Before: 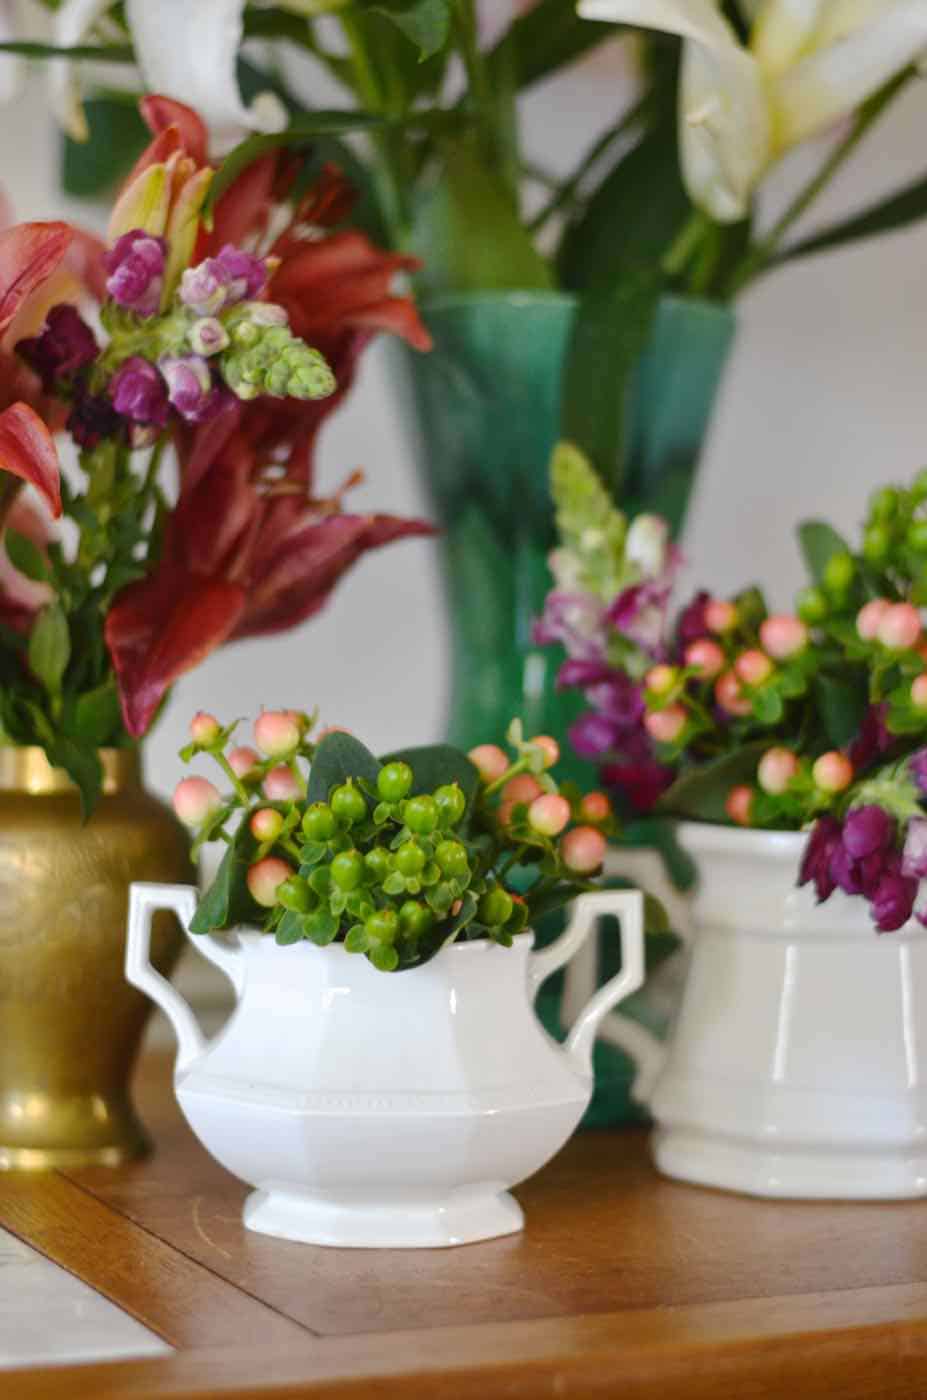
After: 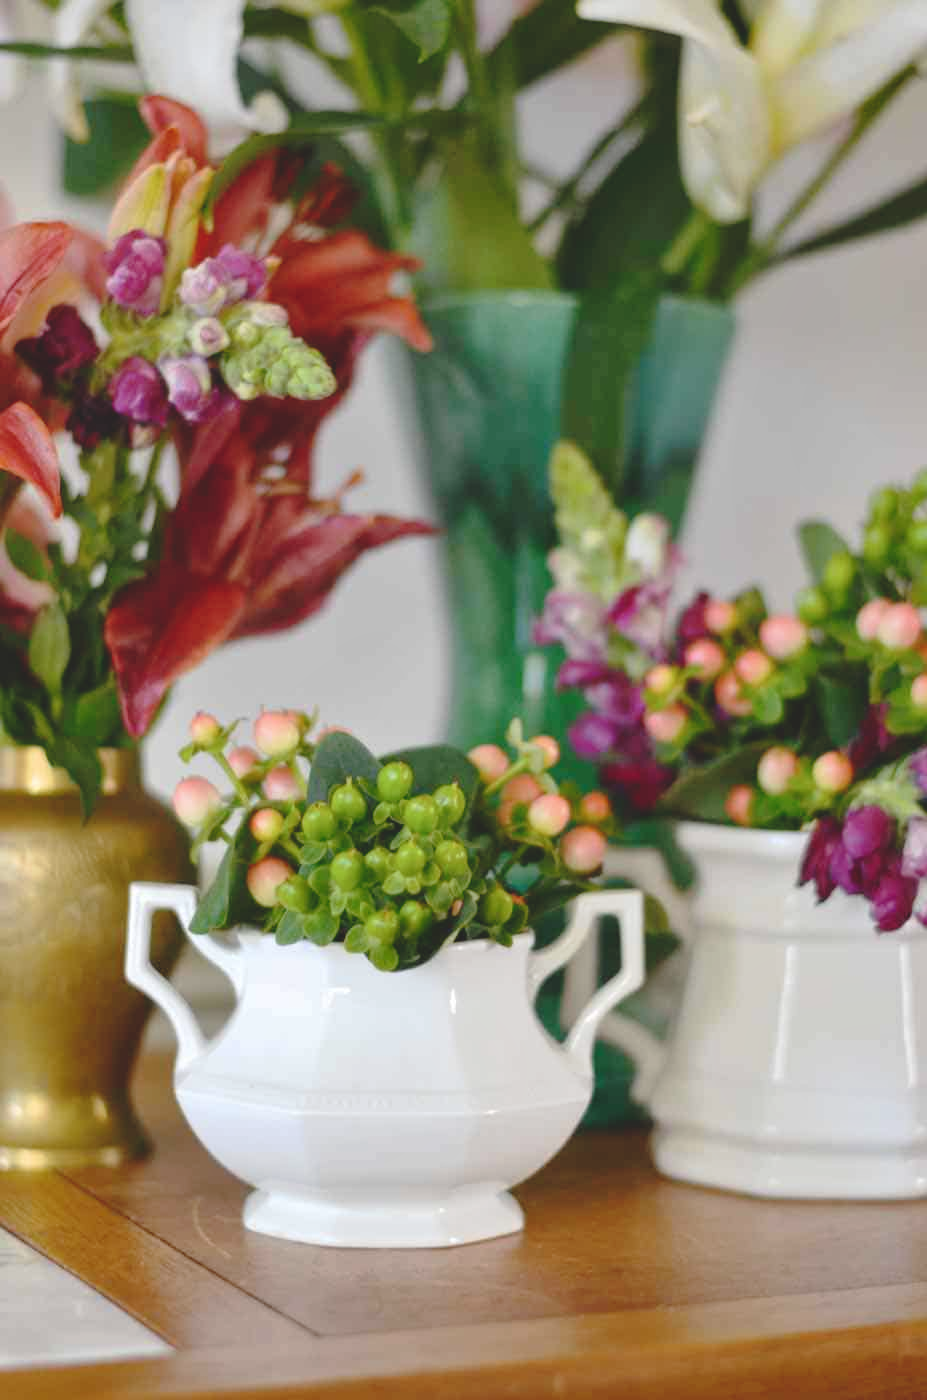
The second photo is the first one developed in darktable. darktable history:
tone curve: curves: ch0 [(0, 0) (0.003, 0.128) (0.011, 0.133) (0.025, 0.133) (0.044, 0.141) (0.069, 0.152) (0.1, 0.169) (0.136, 0.201) (0.177, 0.239) (0.224, 0.294) (0.277, 0.358) (0.335, 0.428) (0.399, 0.488) (0.468, 0.55) (0.543, 0.611) (0.623, 0.678) (0.709, 0.755) (0.801, 0.843) (0.898, 0.91) (1, 1)], preserve colors none
shadows and highlights: shadows 29.61, highlights -30.47, low approximation 0.01, soften with gaussian
